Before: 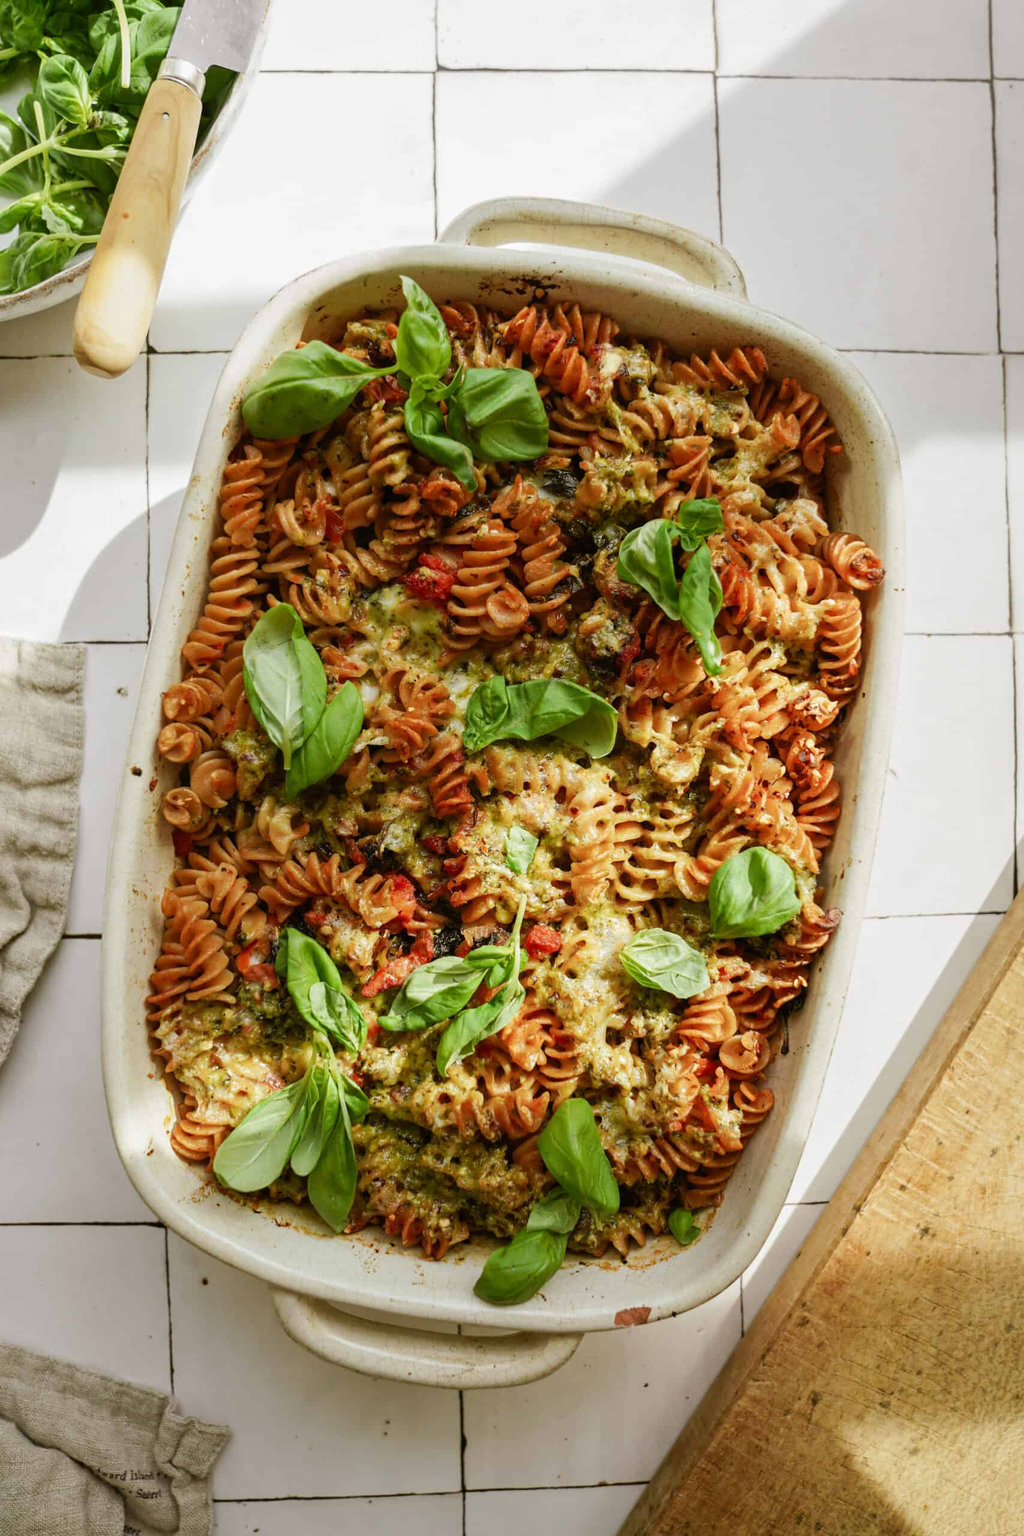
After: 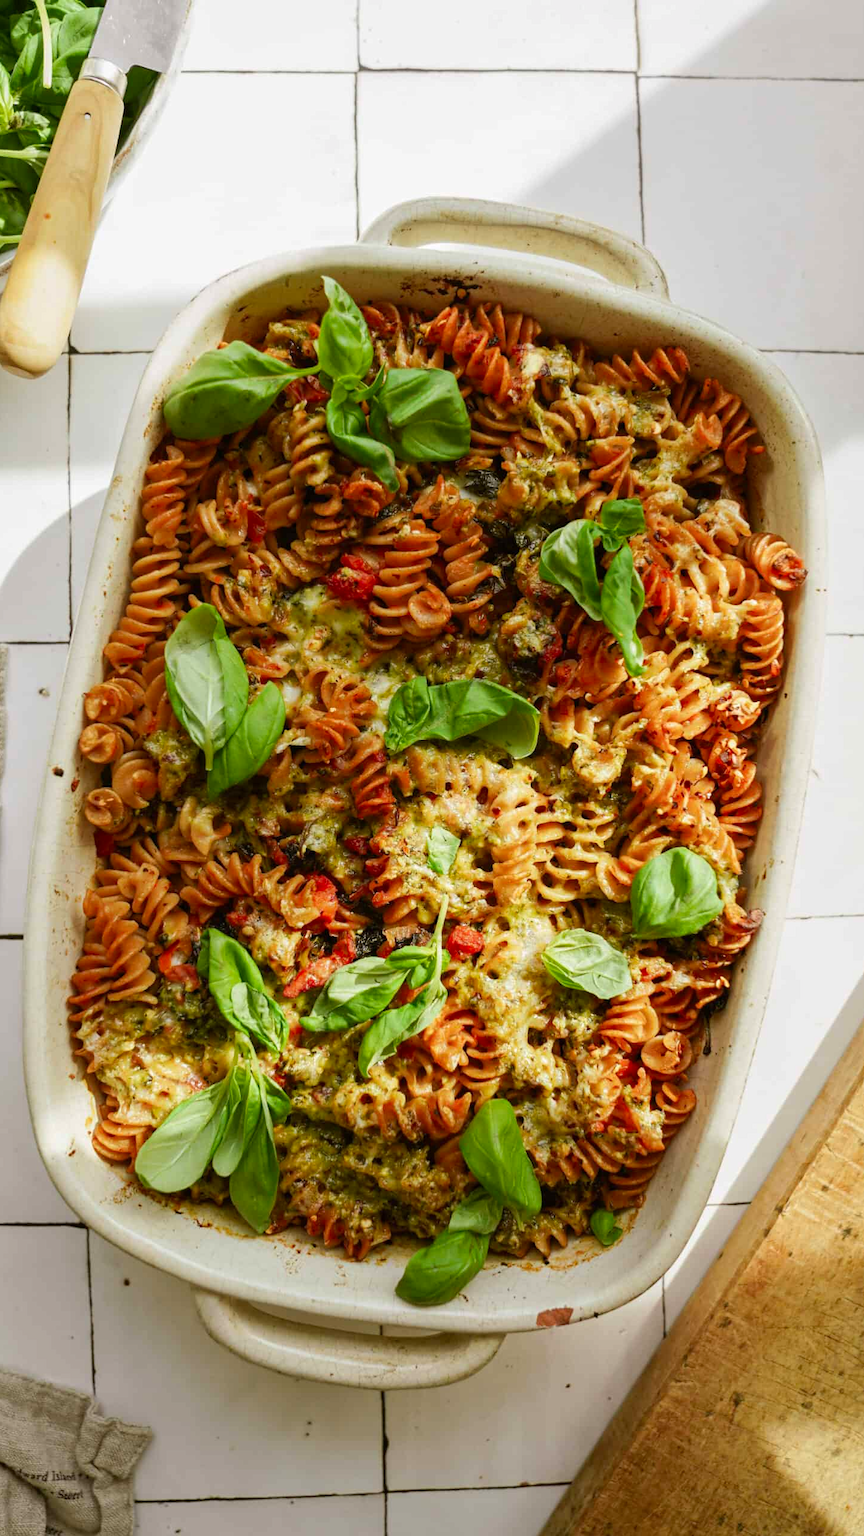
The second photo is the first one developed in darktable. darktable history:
contrast brightness saturation: contrast 0.043, saturation 0.15
crop: left 7.692%, right 7.863%
